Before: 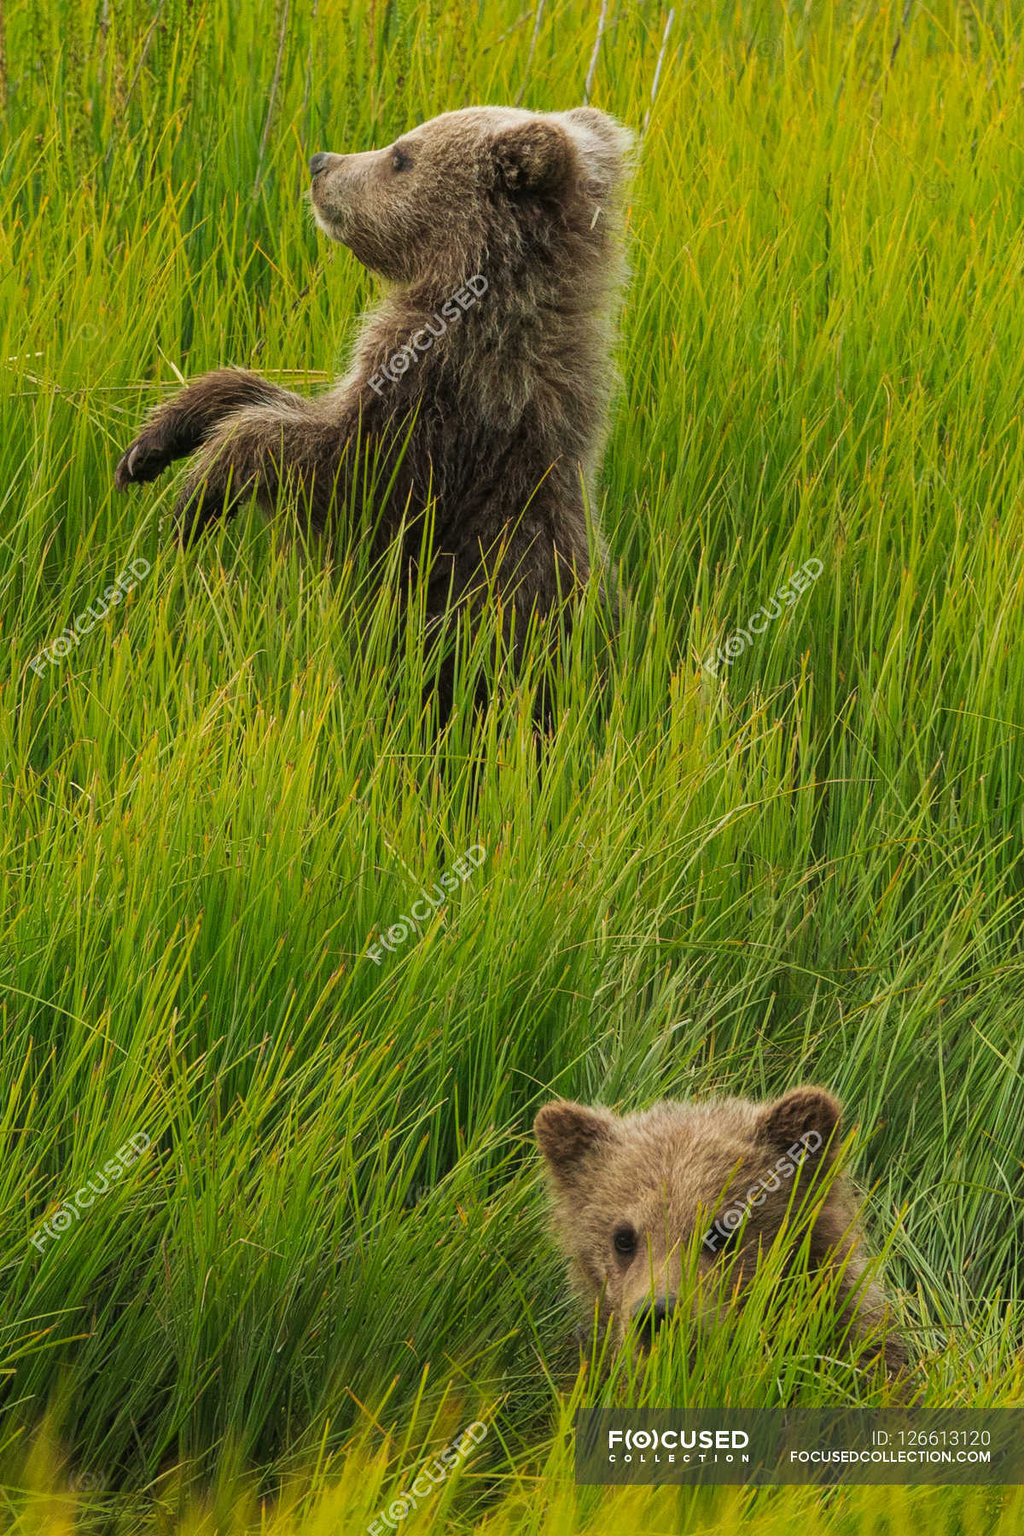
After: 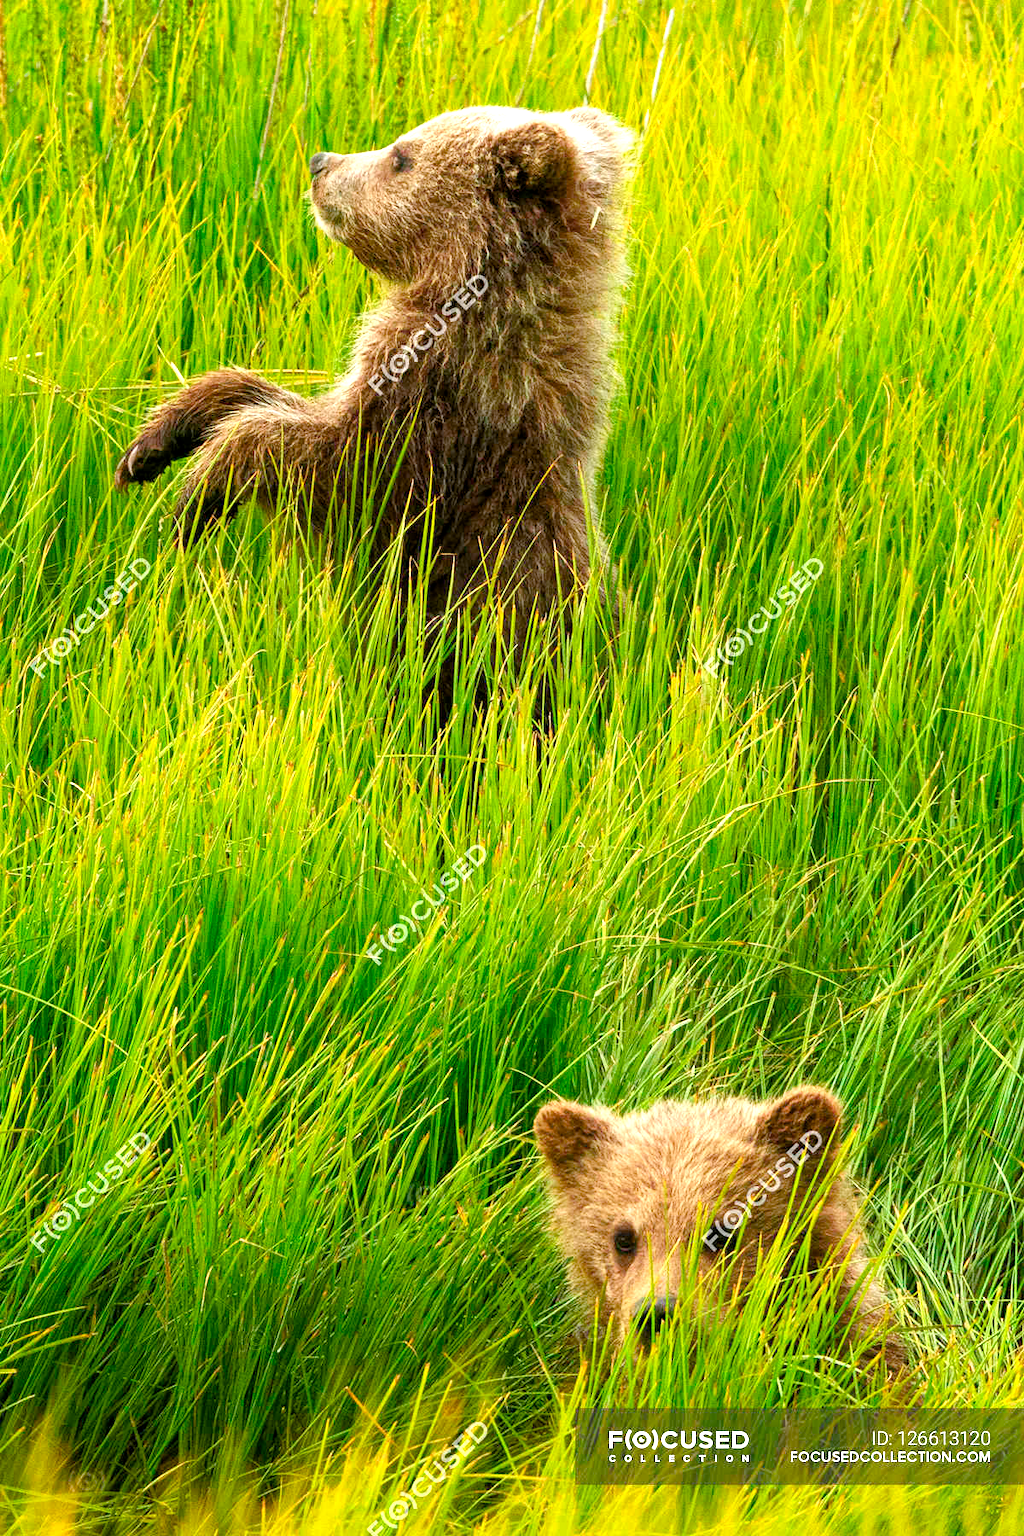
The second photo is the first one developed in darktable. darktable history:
exposure: black level correction 0.001, exposure 1.118 EV, compensate exposure bias true, compensate highlight preservation false
color balance rgb: perceptual saturation grading › global saturation 20%, perceptual saturation grading › highlights -25.33%, perceptual saturation grading › shadows 49.968%, global vibrance 5.226%
